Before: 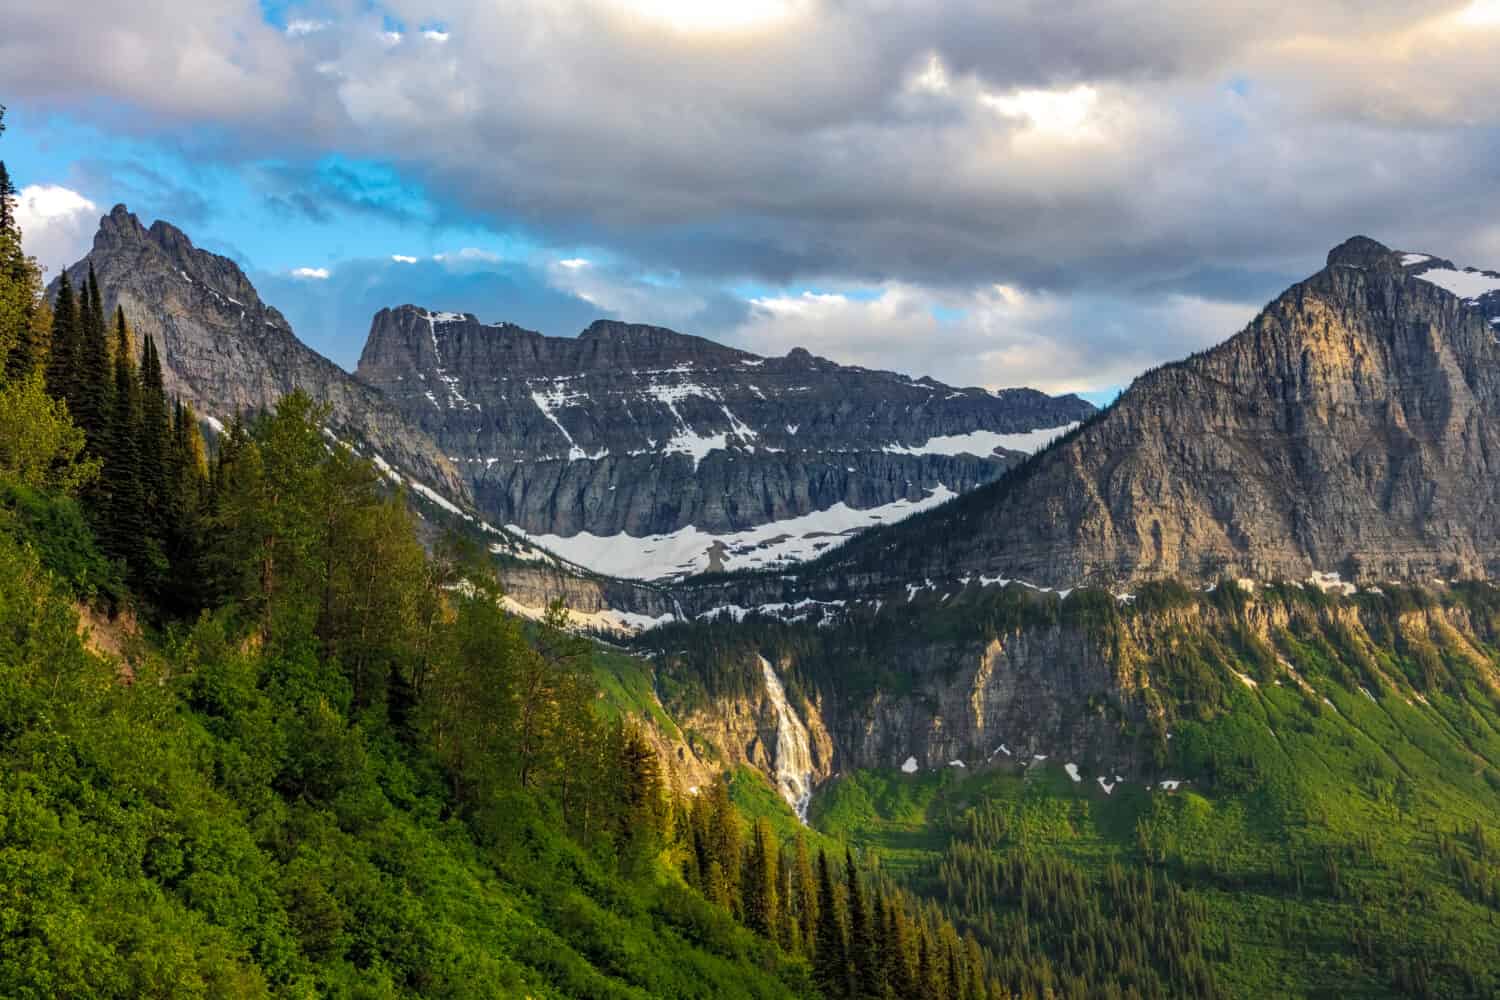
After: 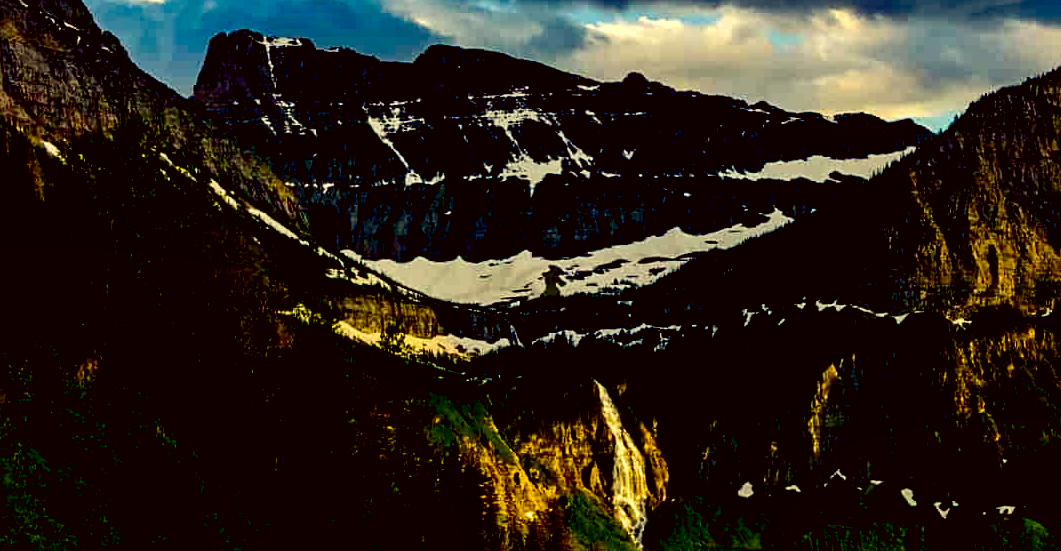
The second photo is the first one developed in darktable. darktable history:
color balance rgb: shadows lift › luminance -21.349%, shadows lift › chroma 6.677%, shadows lift › hue 266.99°, perceptual saturation grading › global saturation 14.362%, perceptual saturation grading › highlights -30.253%, perceptual saturation grading › shadows 51.807%, perceptual brilliance grading › global brilliance 2.542%, global vibrance 20%
contrast brightness saturation: contrast 0.189, brightness -0.22, saturation 0.115
exposure: black level correction 0.098, exposure -0.09 EV, compensate exposure bias true, compensate highlight preservation false
sharpen: amount 0.215
color correction: highlights a* 0.091, highlights b* 29.73, shadows a* -0.302, shadows b* 21.72
crop: left 10.949%, top 27.593%, right 18.276%, bottom 17.281%
local contrast: highlights 101%, shadows 99%, detail 120%, midtone range 0.2
